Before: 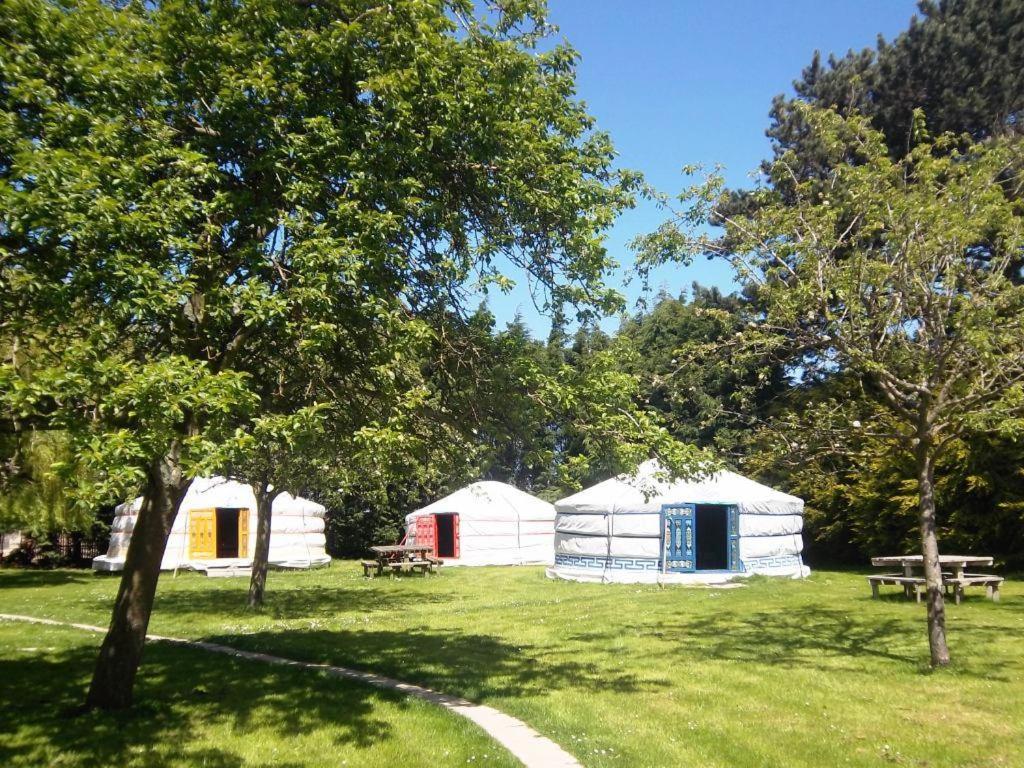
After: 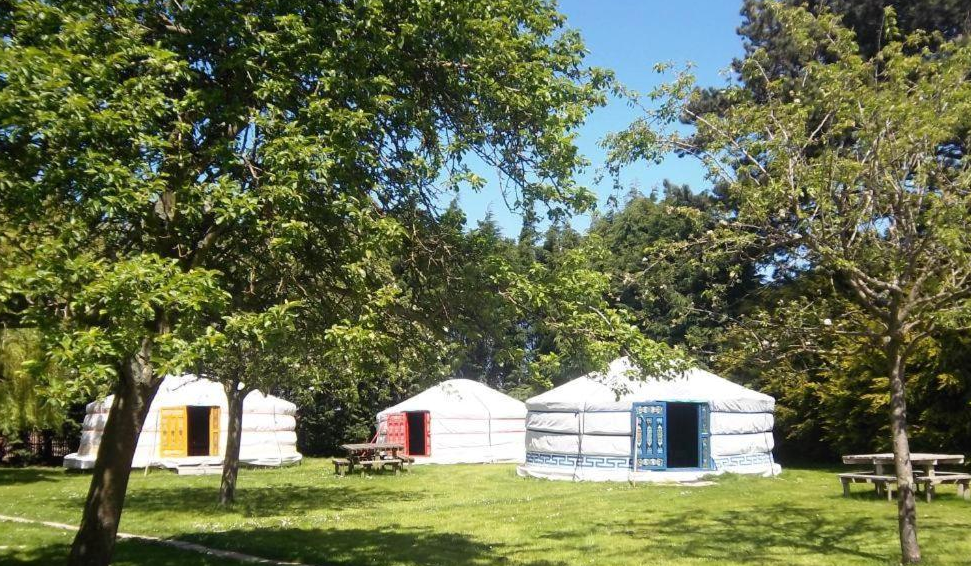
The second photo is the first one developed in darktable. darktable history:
crop and rotate: left 2.838%, top 13.388%, right 2.316%, bottom 12.862%
tone equalizer: edges refinement/feathering 500, mask exposure compensation -1.57 EV, preserve details no
